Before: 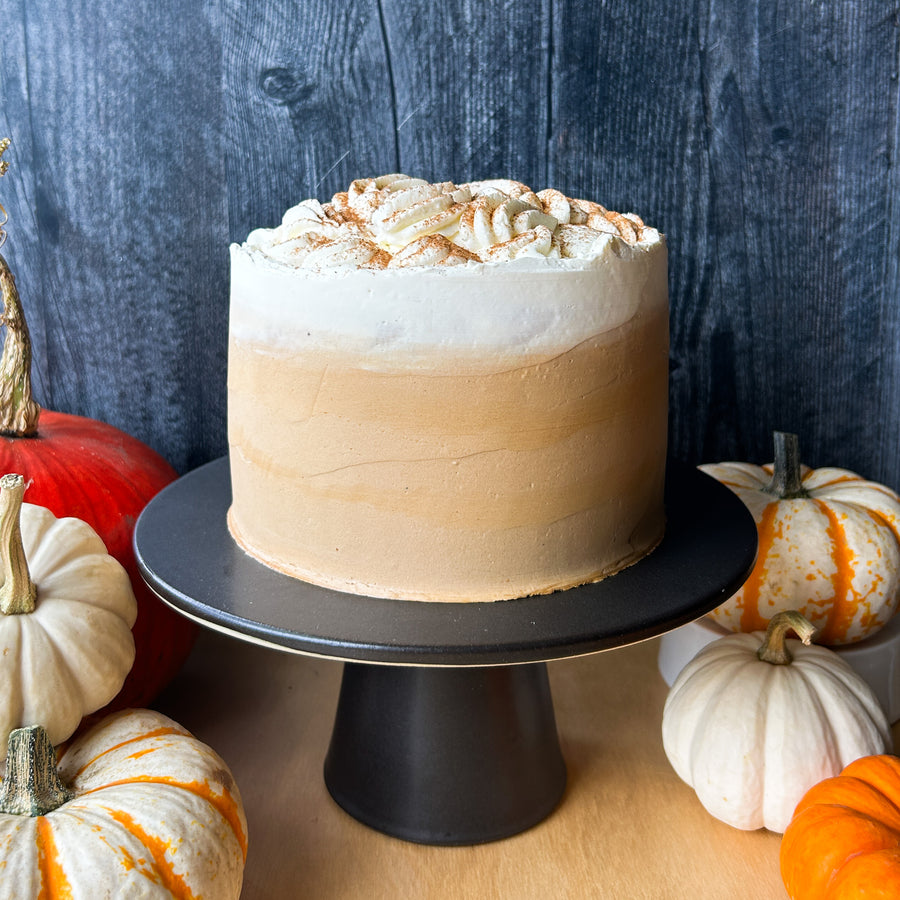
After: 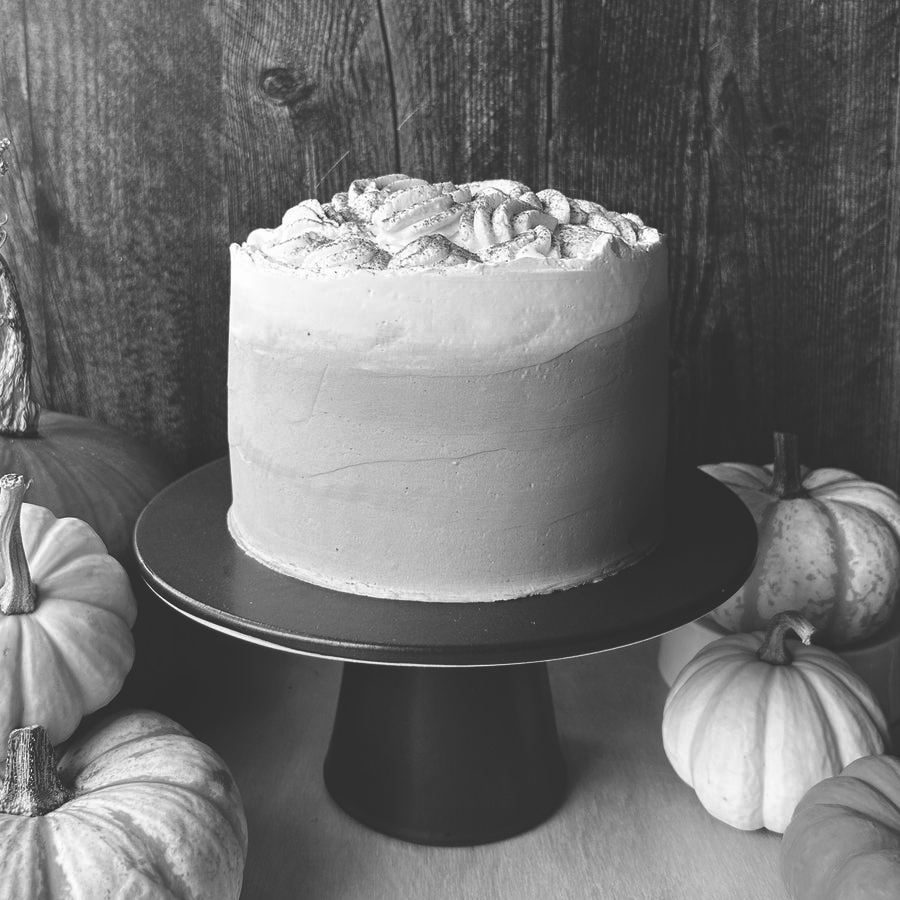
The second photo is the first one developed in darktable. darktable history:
monochrome: on, module defaults
color correction: saturation 1.1
rgb curve: curves: ch0 [(0, 0.186) (0.314, 0.284) (0.775, 0.708) (1, 1)], compensate middle gray true, preserve colors none
